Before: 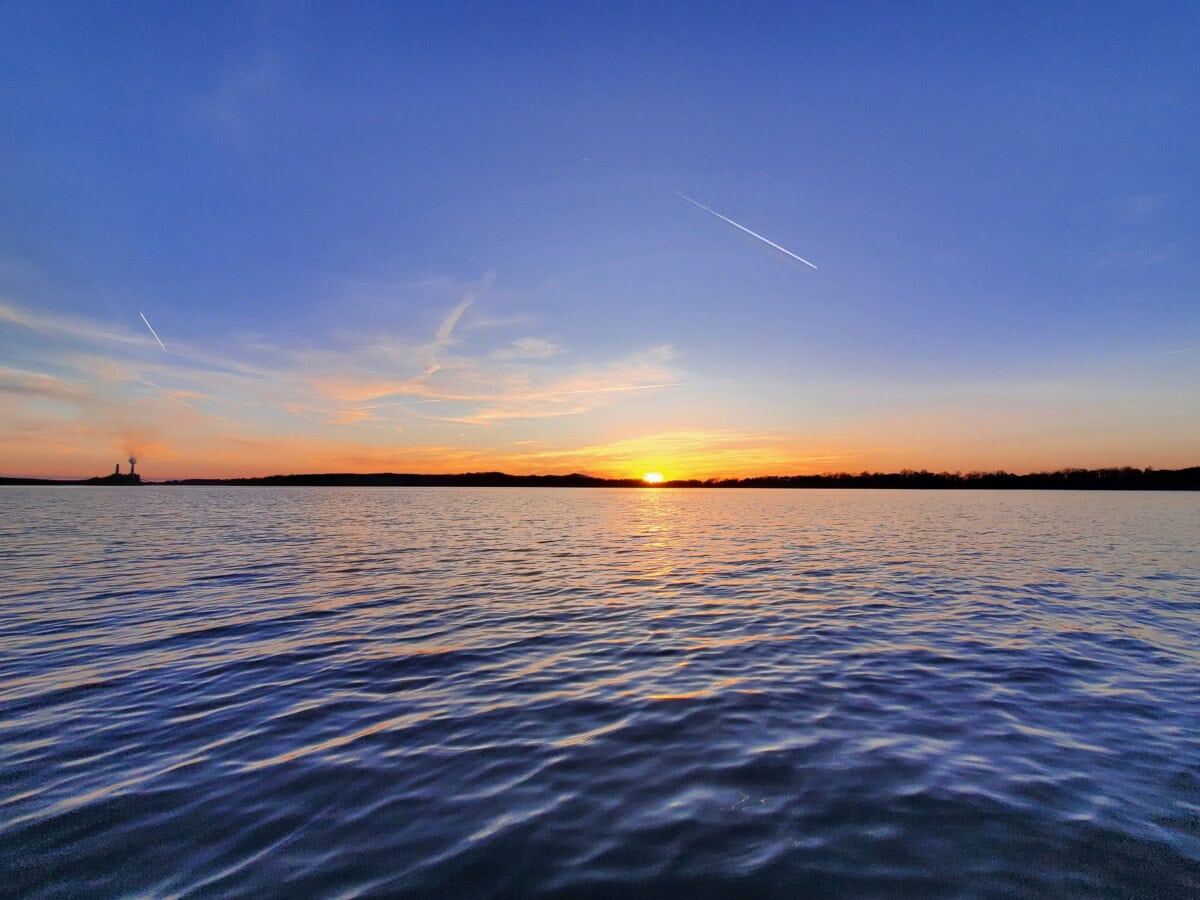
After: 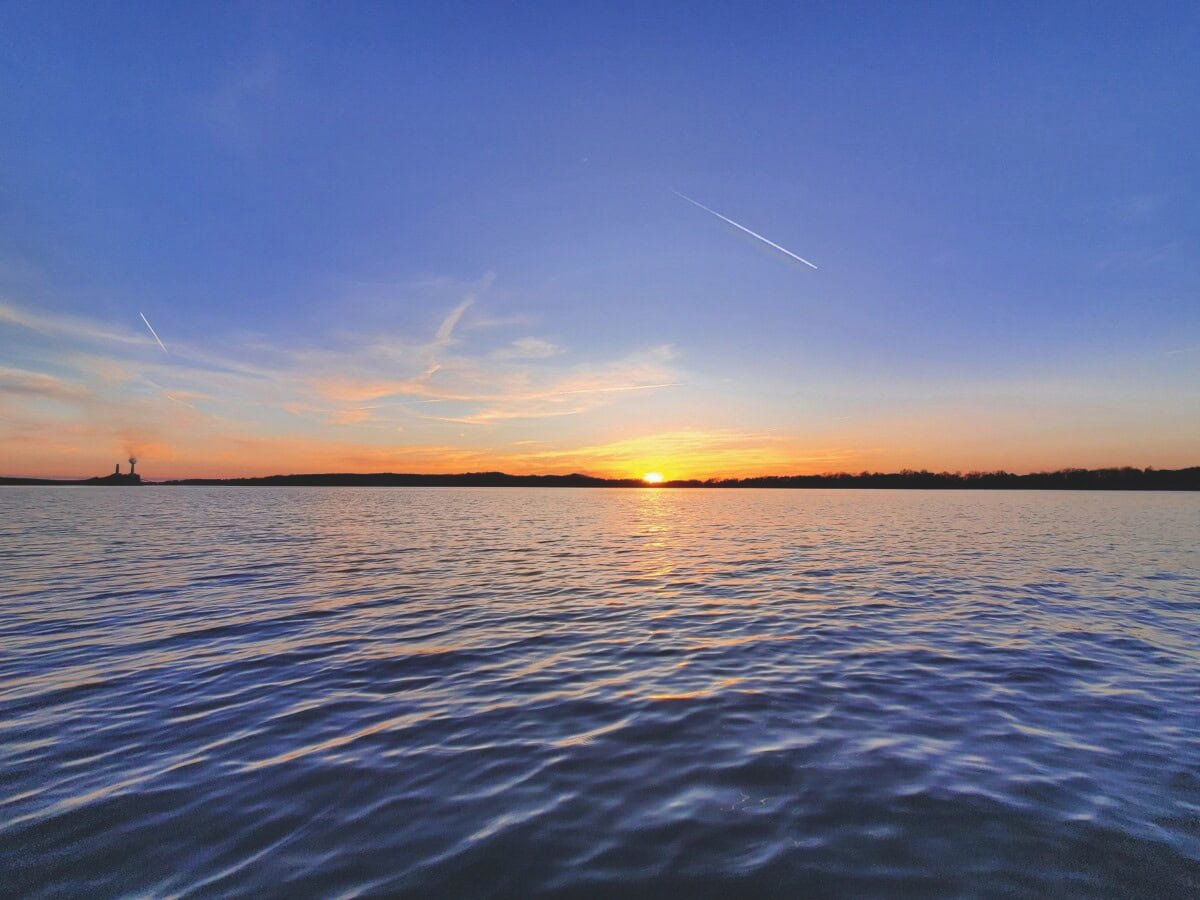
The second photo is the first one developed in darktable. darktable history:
exposure: black level correction -0.016, compensate exposure bias true, compensate highlight preservation false
